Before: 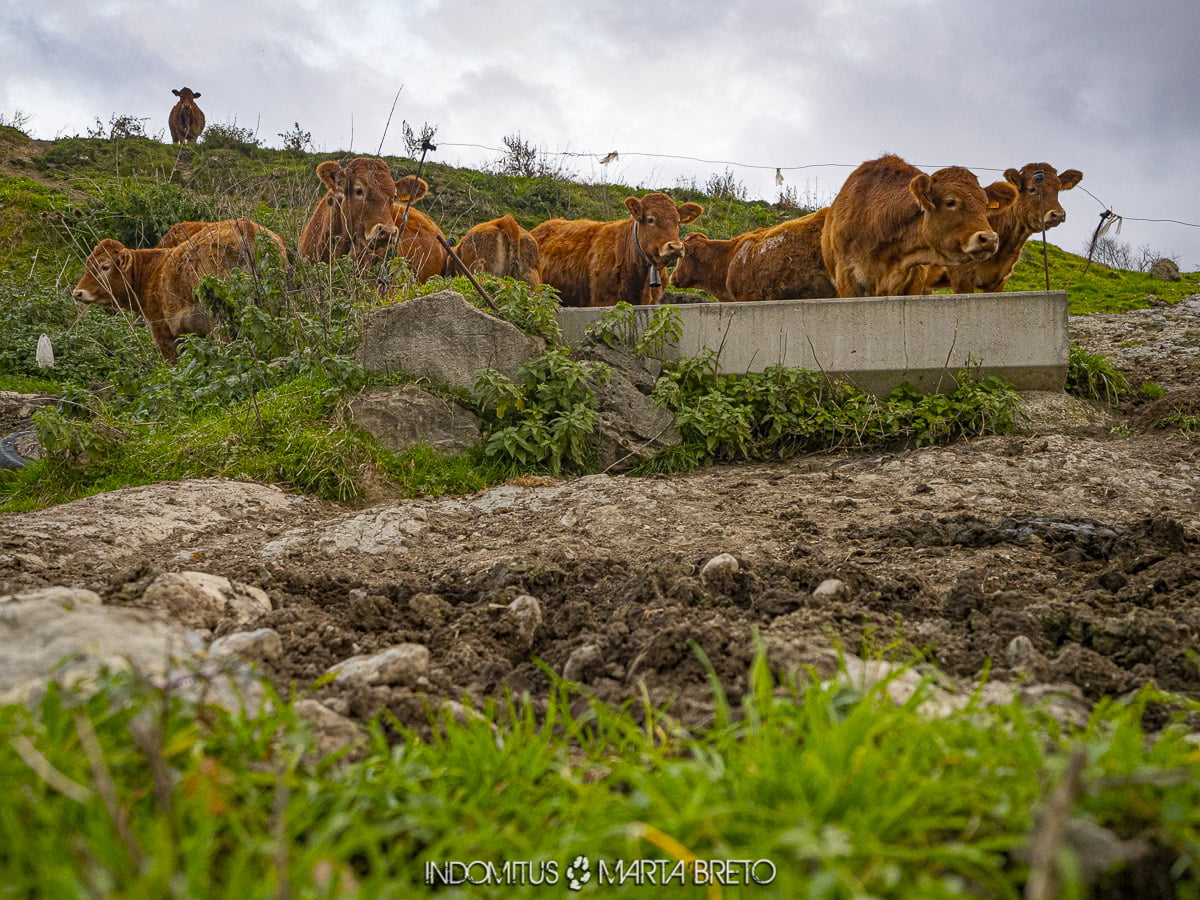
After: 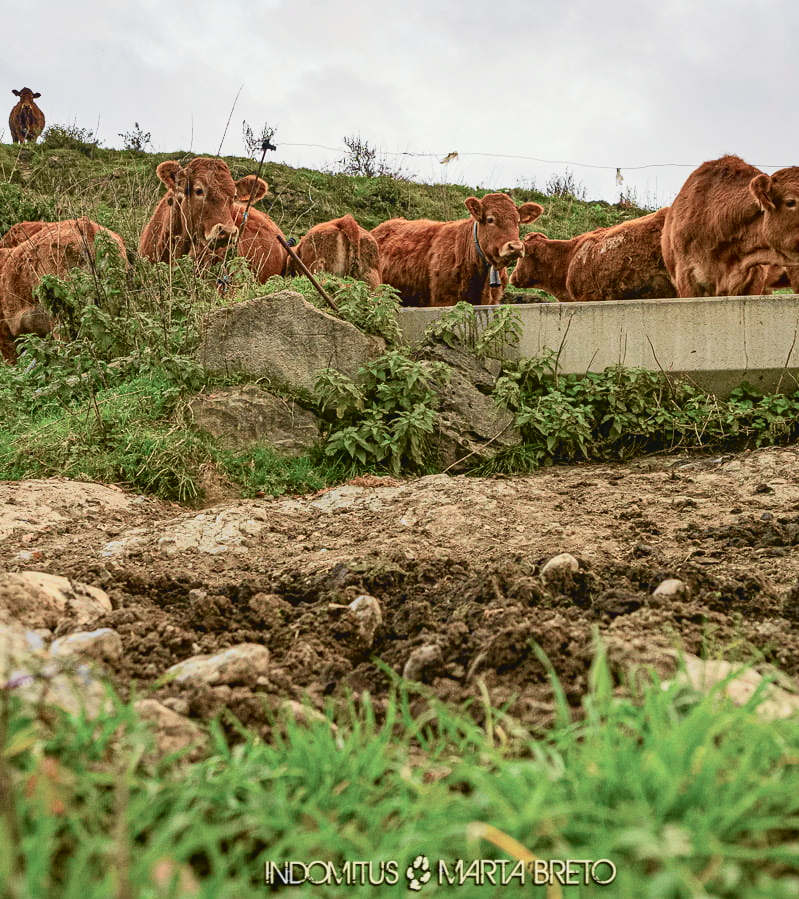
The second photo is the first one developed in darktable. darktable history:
tone curve: curves: ch0 [(0, 0.039) (0.113, 0.081) (0.204, 0.204) (0.498, 0.608) (0.709, 0.819) (0.984, 0.961)]; ch1 [(0, 0) (0.172, 0.123) (0.317, 0.272) (0.414, 0.382) (0.476, 0.479) (0.505, 0.501) (0.528, 0.54) (0.618, 0.647) (0.709, 0.764) (1, 1)]; ch2 [(0, 0) (0.411, 0.424) (0.492, 0.502) (0.521, 0.513) (0.537, 0.57) (0.686, 0.638) (1, 1)], color space Lab, independent channels, preserve colors none
crop and rotate: left 13.342%, right 19.991%
